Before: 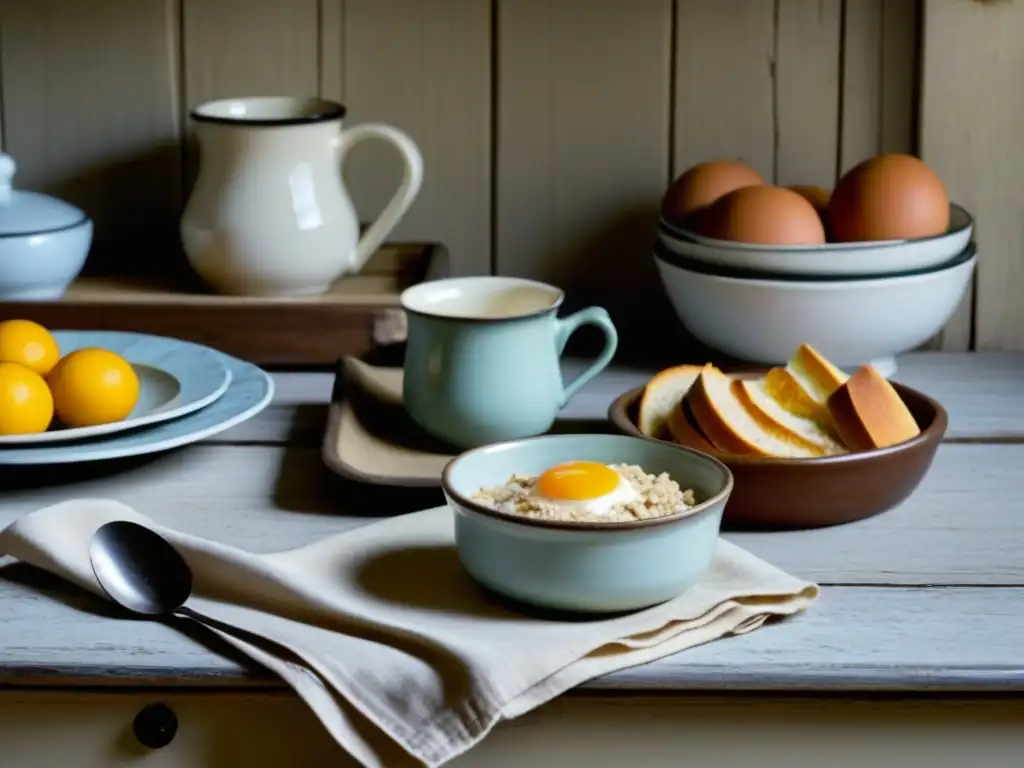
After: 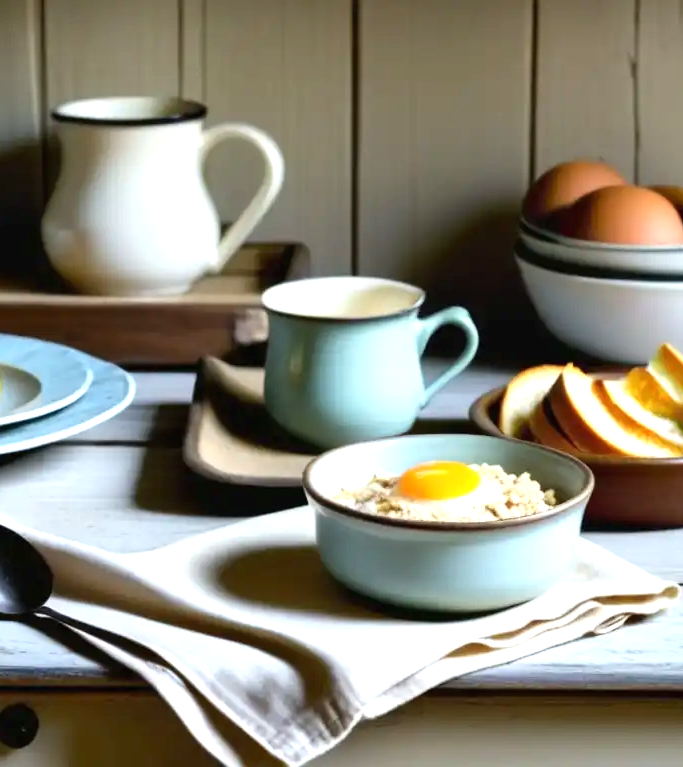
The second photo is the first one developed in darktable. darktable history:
crop and rotate: left 13.577%, right 19.64%
exposure: black level correction -0.001, exposure 0.91 EV, compensate highlight preservation false
